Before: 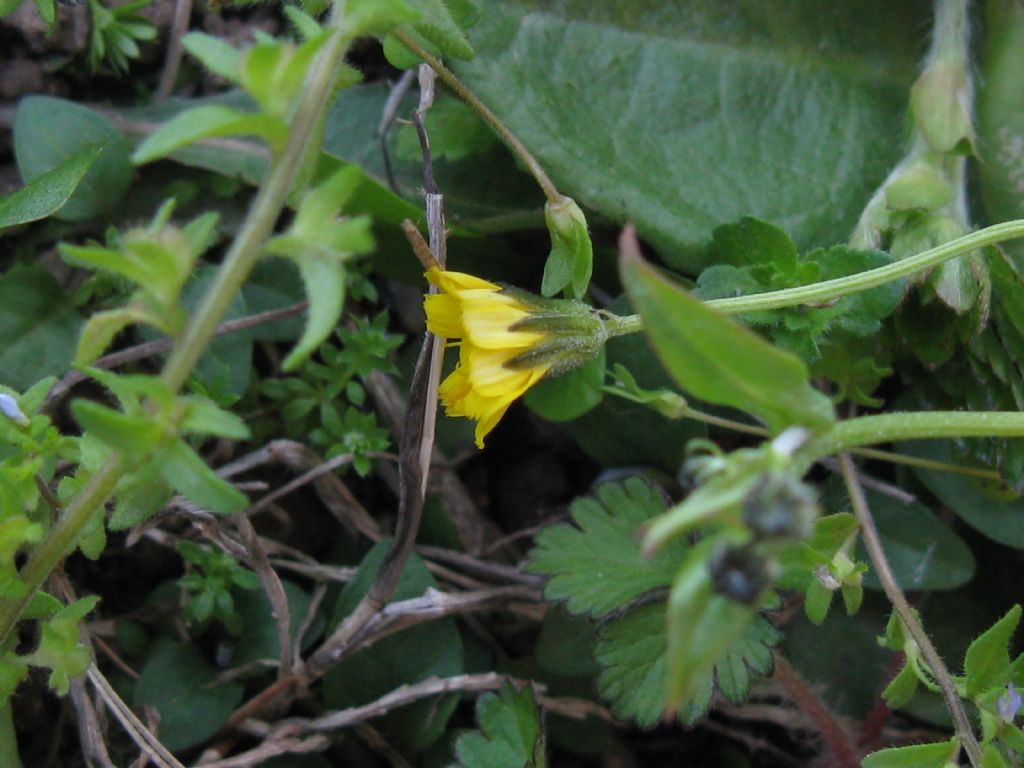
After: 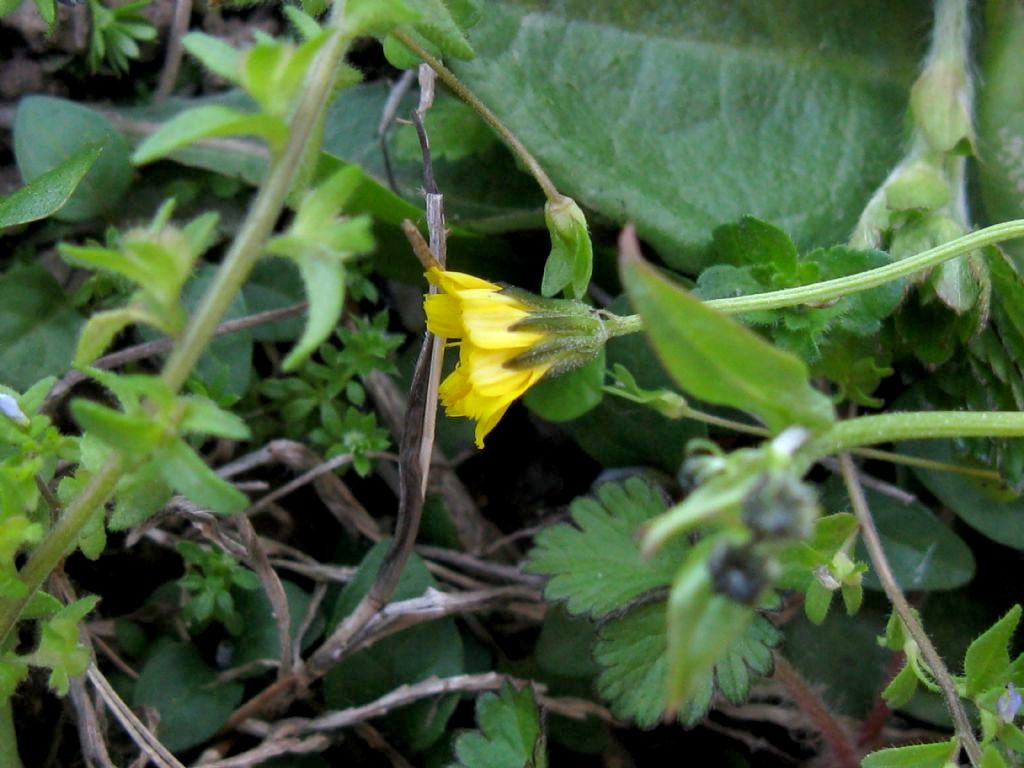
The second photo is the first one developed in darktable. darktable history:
exposure: black level correction 0.005, exposure 0.414 EV, compensate highlight preservation false
